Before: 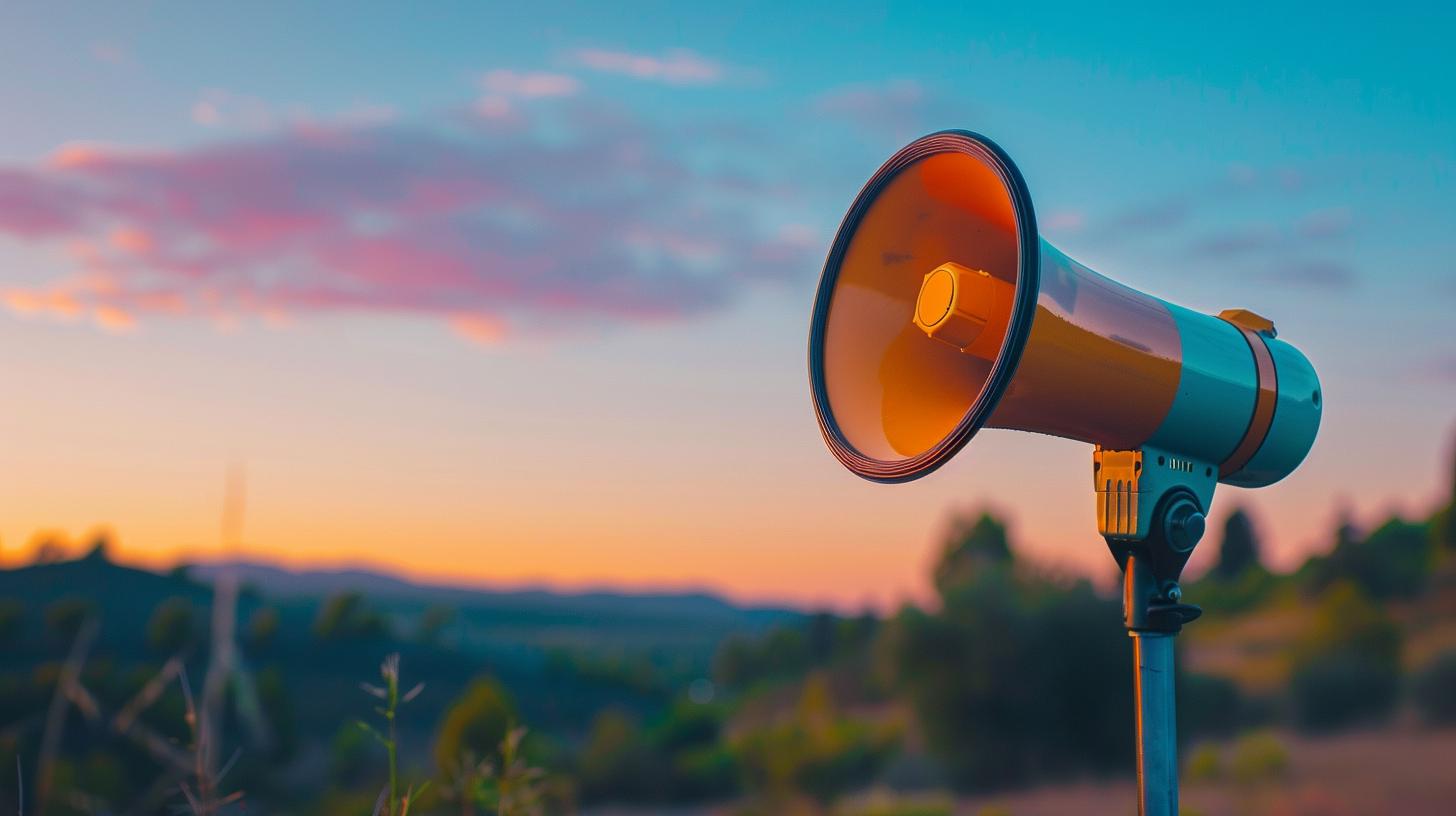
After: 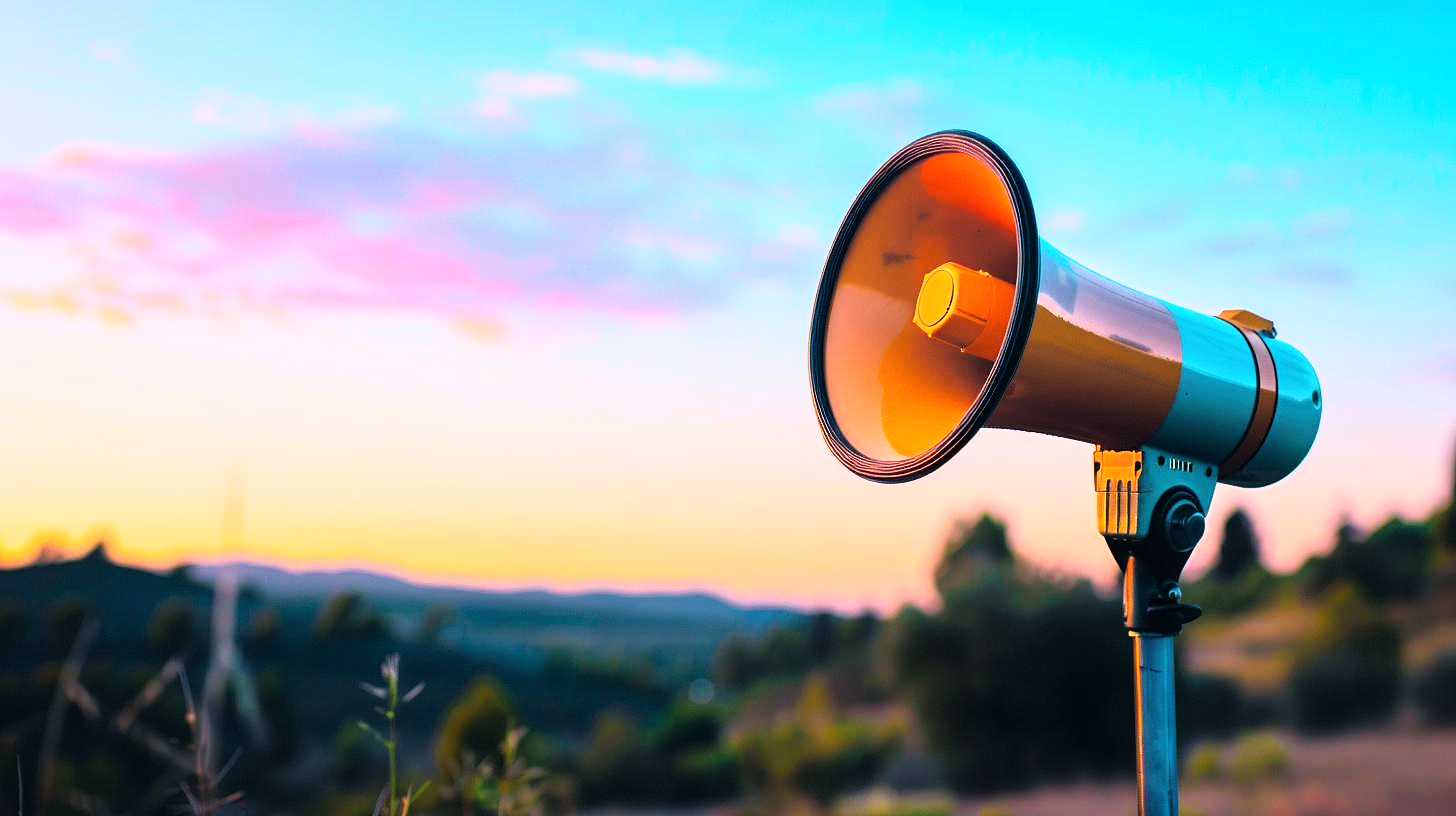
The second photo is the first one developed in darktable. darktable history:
white balance: red 0.983, blue 1.036
rgb curve: curves: ch0 [(0, 0) (0.21, 0.15) (0.24, 0.21) (0.5, 0.75) (0.75, 0.96) (0.89, 0.99) (1, 1)]; ch1 [(0, 0.02) (0.21, 0.13) (0.25, 0.2) (0.5, 0.67) (0.75, 0.9) (0.89, 0.97) (1, 1)]; ch2 [(0, 0.02) (0.21, 0.13) (0.25, 0.2) (0.5, 0.67) (0.75, 0.9) (0.89, 0.97) (1, 1)], compensate middle gray true
